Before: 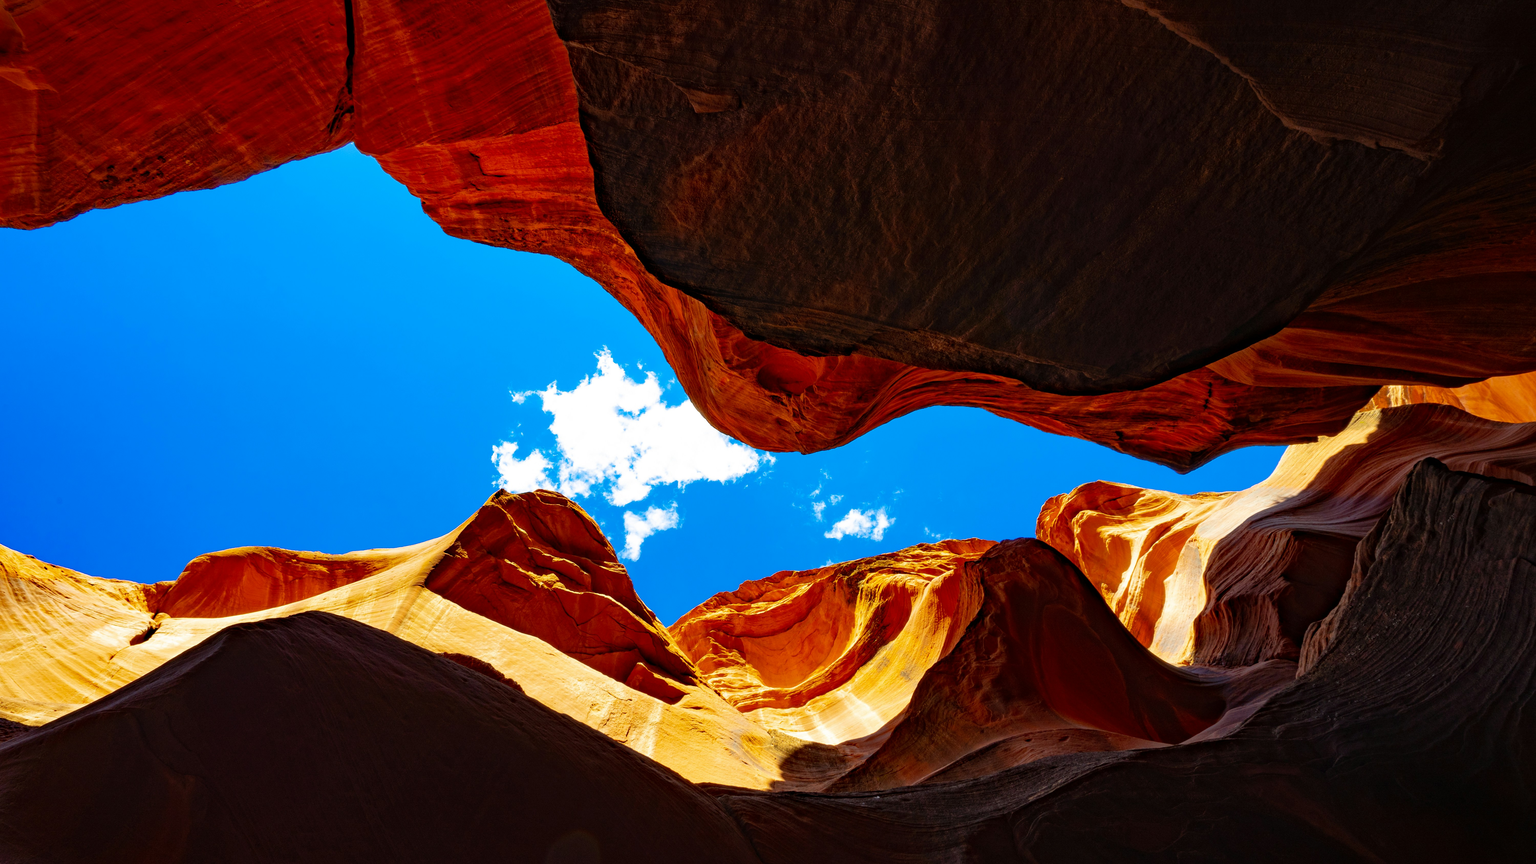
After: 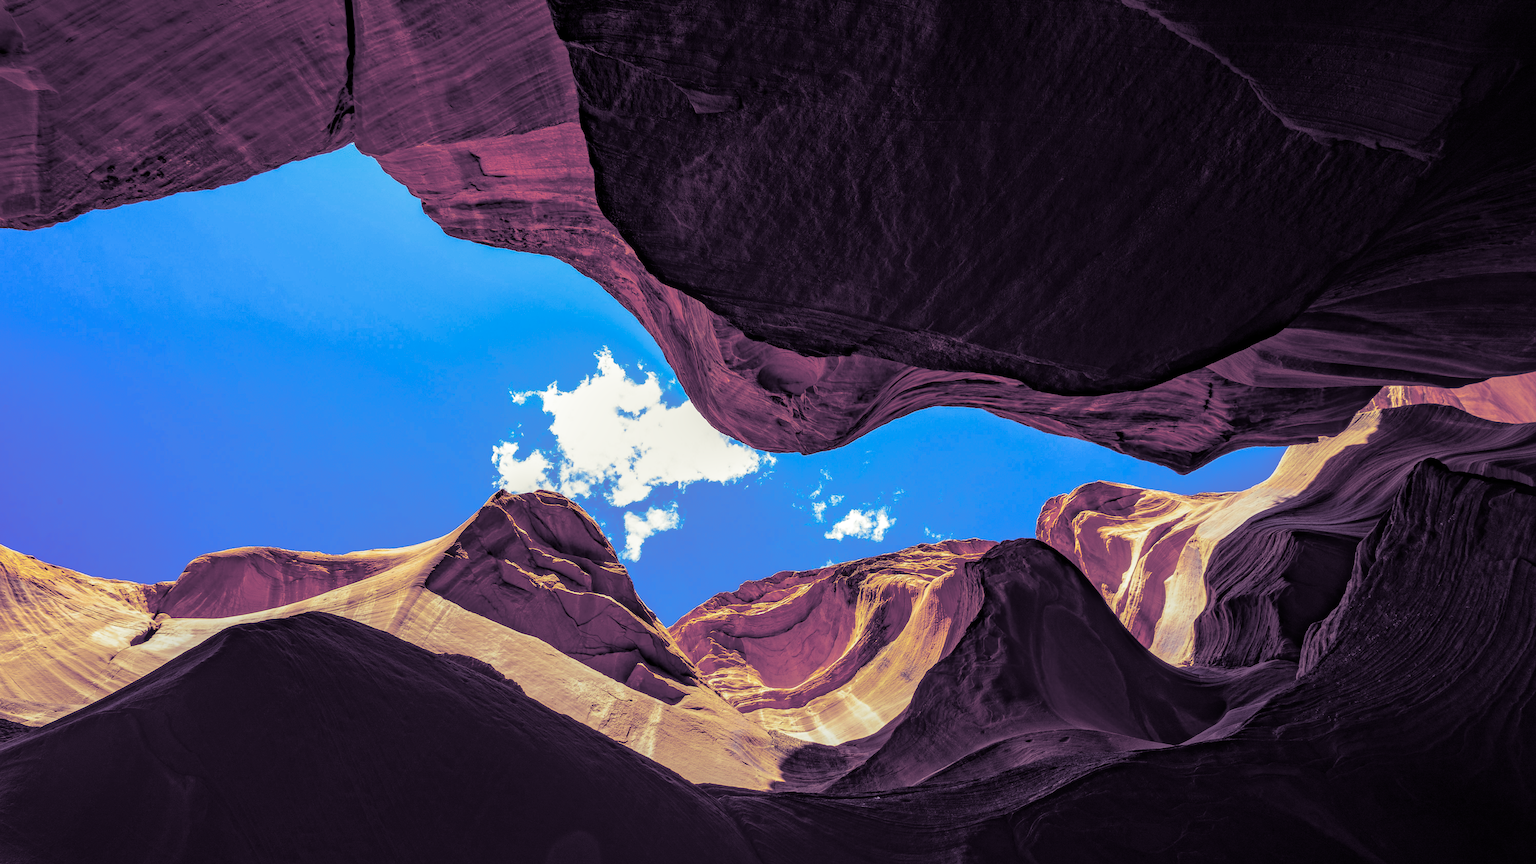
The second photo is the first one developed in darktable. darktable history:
split-toning: shadows › hue 266.4°, shadows › saturation 0.4, highlights › hue 61.2°, highlights › saturation 0.3, compress 0%
local contrast: highlights 0%, shadows 0%, detail 133%
sharpen: radius 1.864, amount 0.398, threshold 1.271
